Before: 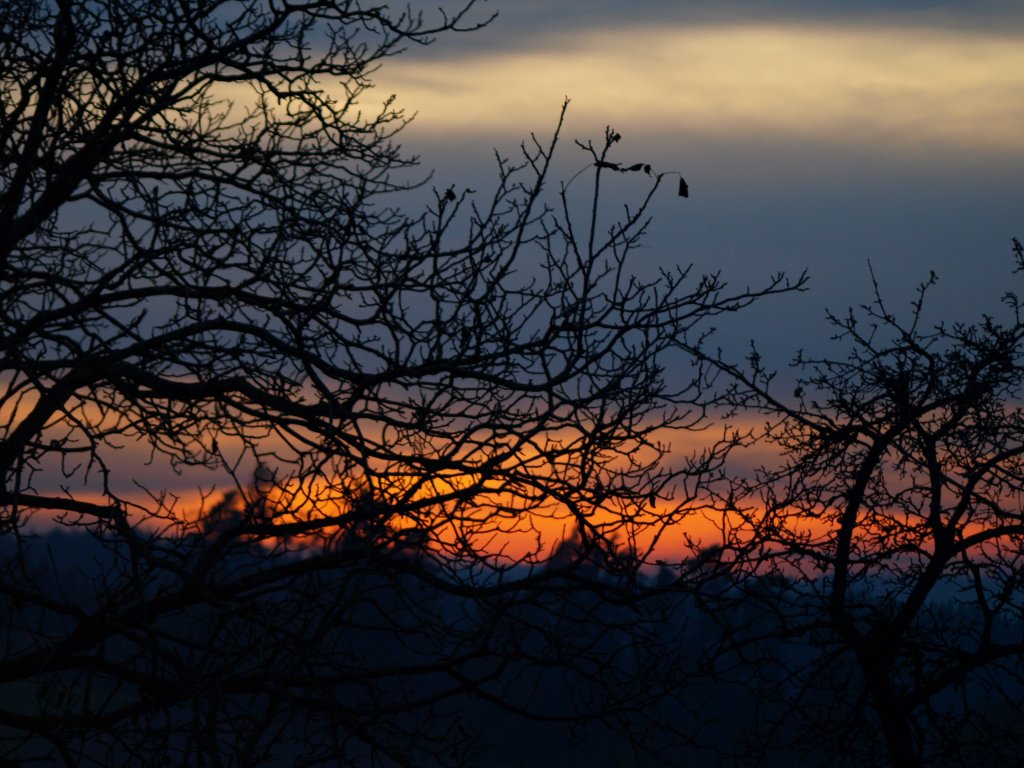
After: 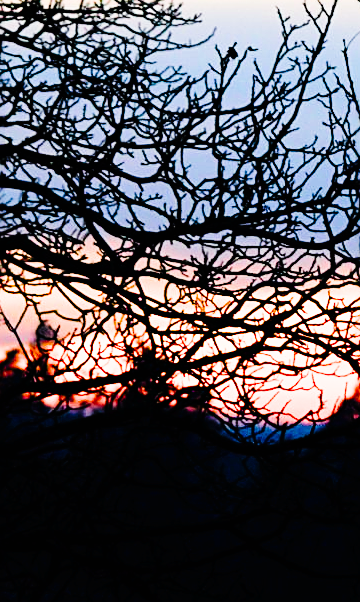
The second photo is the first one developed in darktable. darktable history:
exposure: black level correction 0.001, exposure 2.57 EV, compensate exposure bias true, compensate highlight preservation false
sharpen: on, module defaults
filmic rgb: black relative exposure -5.15 EV, white relative exposure 3.51 EV, hardness 3.17, contrast 1.496, highlights saturation mix -49.53%
crop and rotate: left 21.326%, top 18.584%, right 43.472%, bottom 2.998%
velvia: strength 32.31%, mid-tones bias 0.202
tone curve: curves: ch0 [(0, 0) (0.003, 0.007) (0.011, 0.009) (0.025, 0.014) (0.044, 0.022) (0.069, 0.029) (0.1, 0.037) (0.136, 0.052) (0.177, 0.083) (0.224, 0.121) (0.277, 0.177) (0.335, 0.258) (0.399, 0.351) (0.468, 0.454) (0.543, 0.557) (0.623, 0.654) (0.709, 0.744) (0.801, 0.825) (0.898, 0.909) (1, 1)], preserve colors none
